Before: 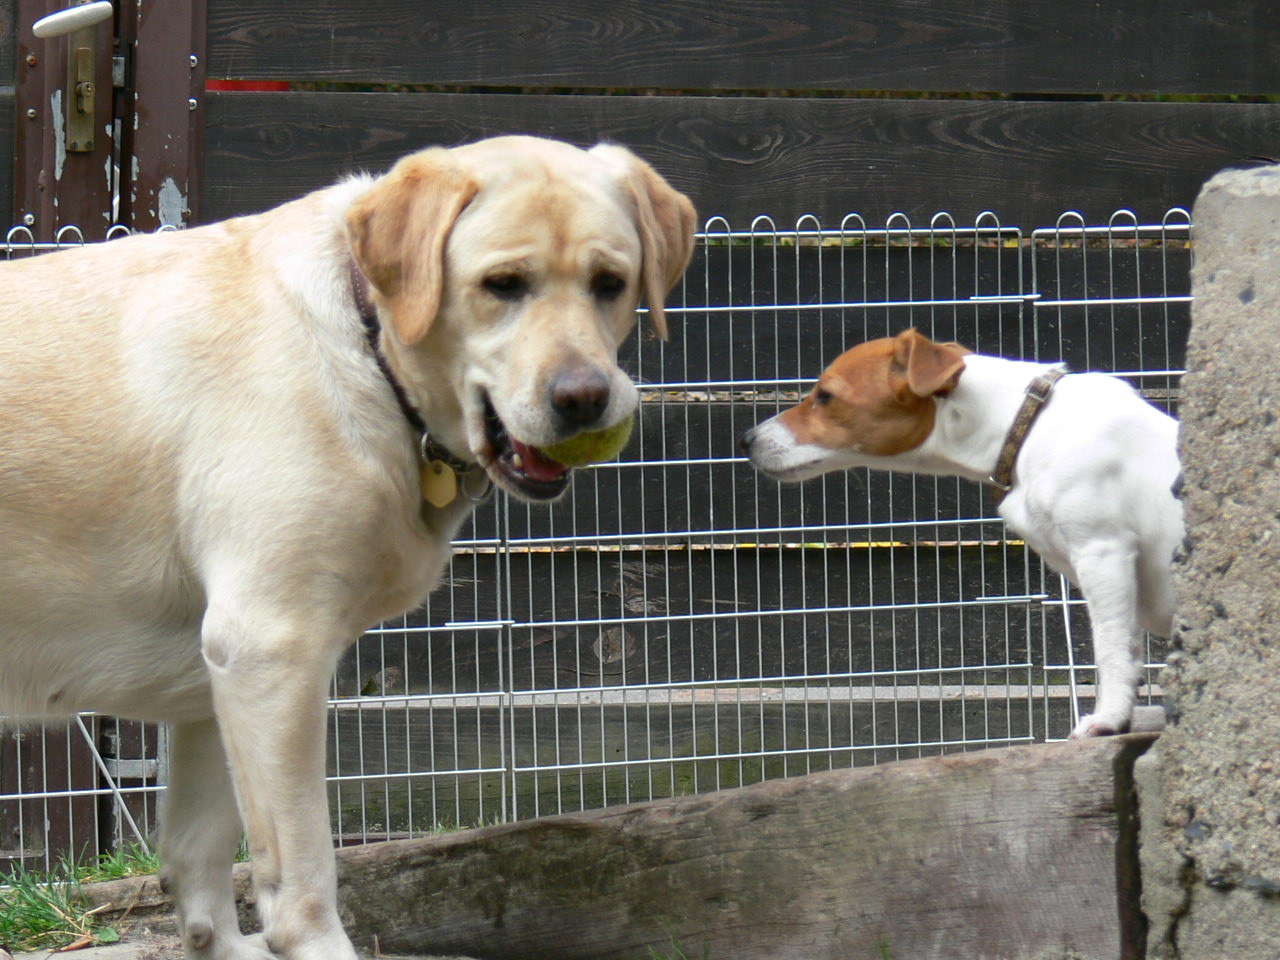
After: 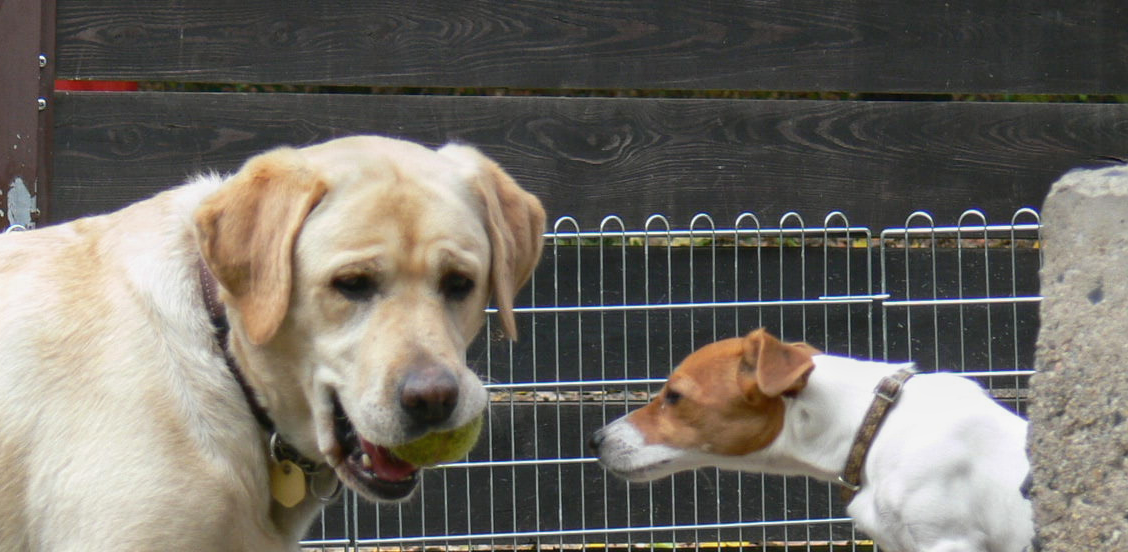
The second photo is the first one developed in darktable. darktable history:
local contrast: detail 109%
crop and rotate: left 11.82%, bottom 42.399%
